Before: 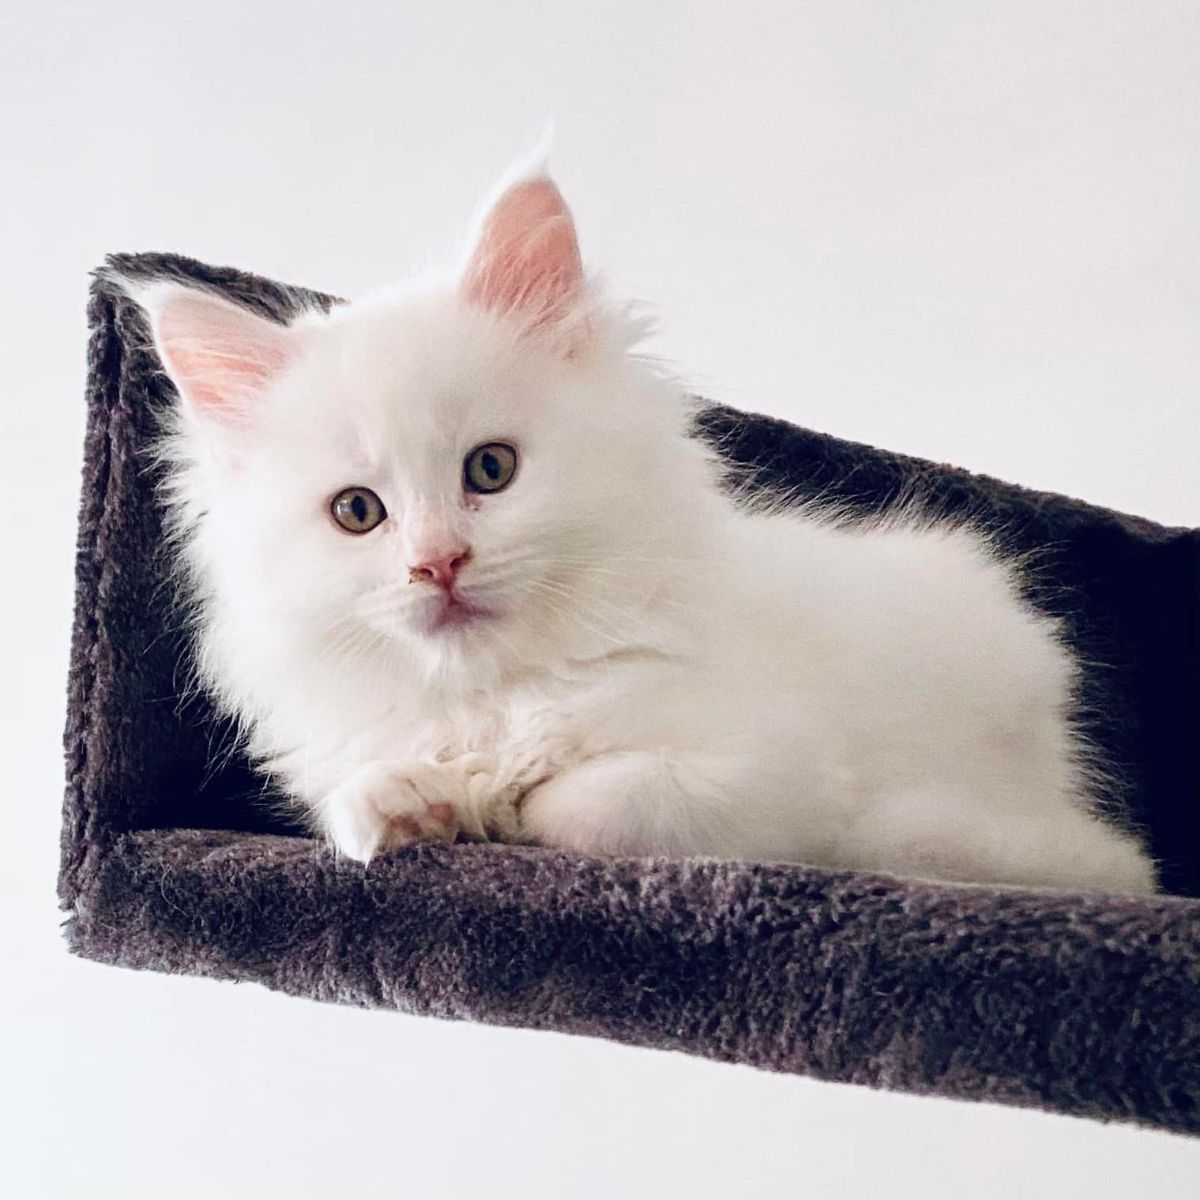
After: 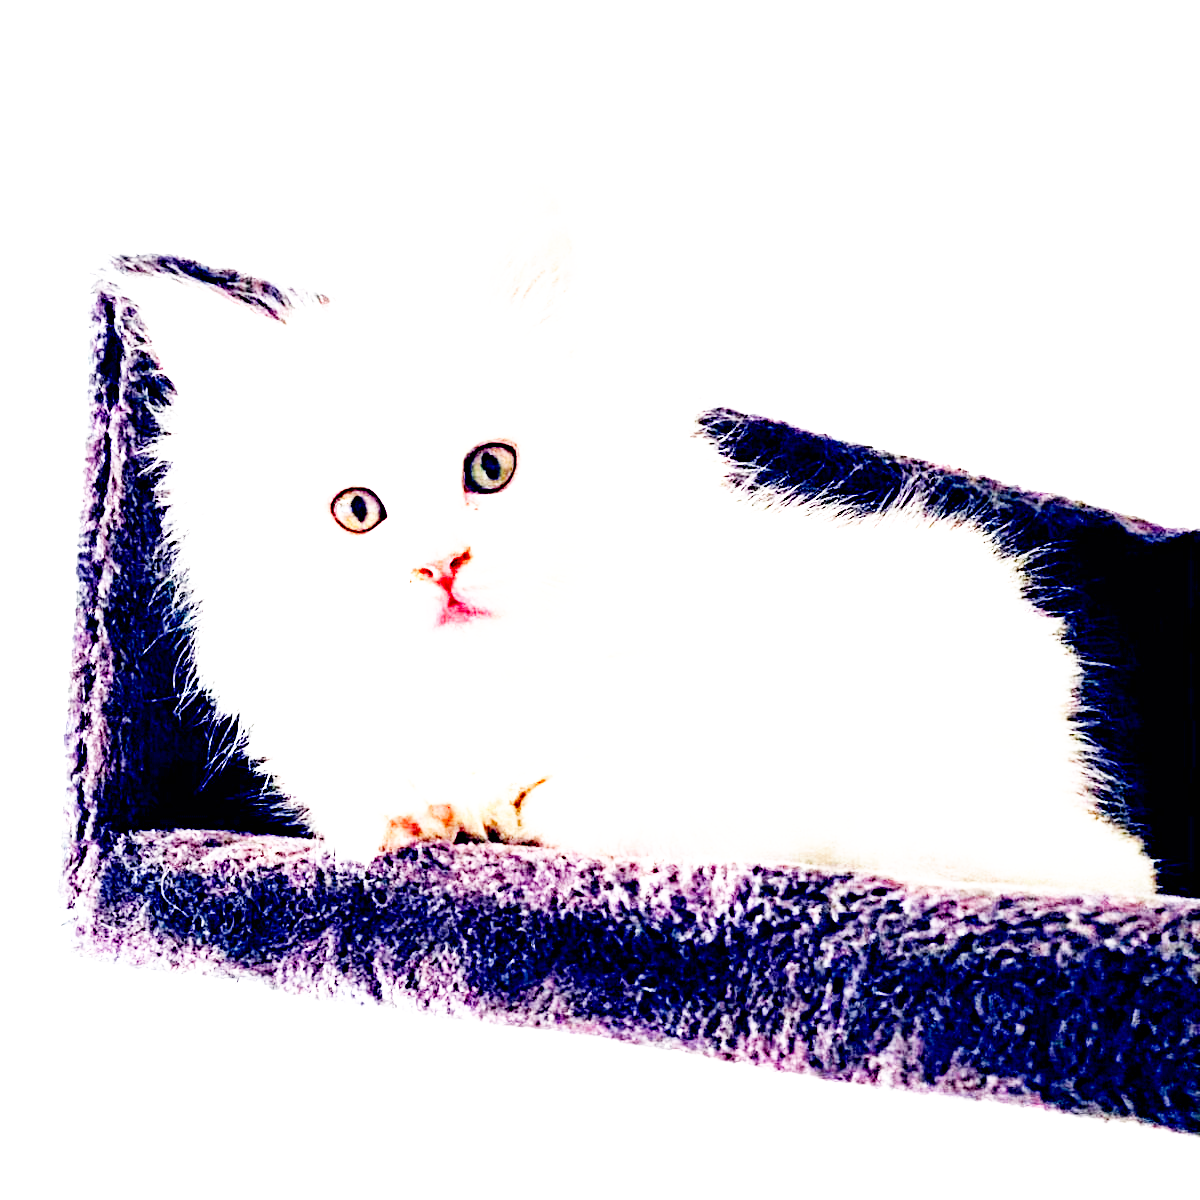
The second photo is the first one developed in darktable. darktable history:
exposure: black level correction 0.014, exposure 1.769 EV, compensate exposure bias true, compensate highlight preservation false
levels: black 0.101%
base curve: curves: ch0 [(0, 0) (0.007, 0.004) (0.027, 0.03) (0.046, 0.07) (0.207, 0.54) (0.442, 0.872) (0.673, 0.972) (1, 1)], preserve colors none
haze removal: strength 0.297, distance 0.255, adaptive false
